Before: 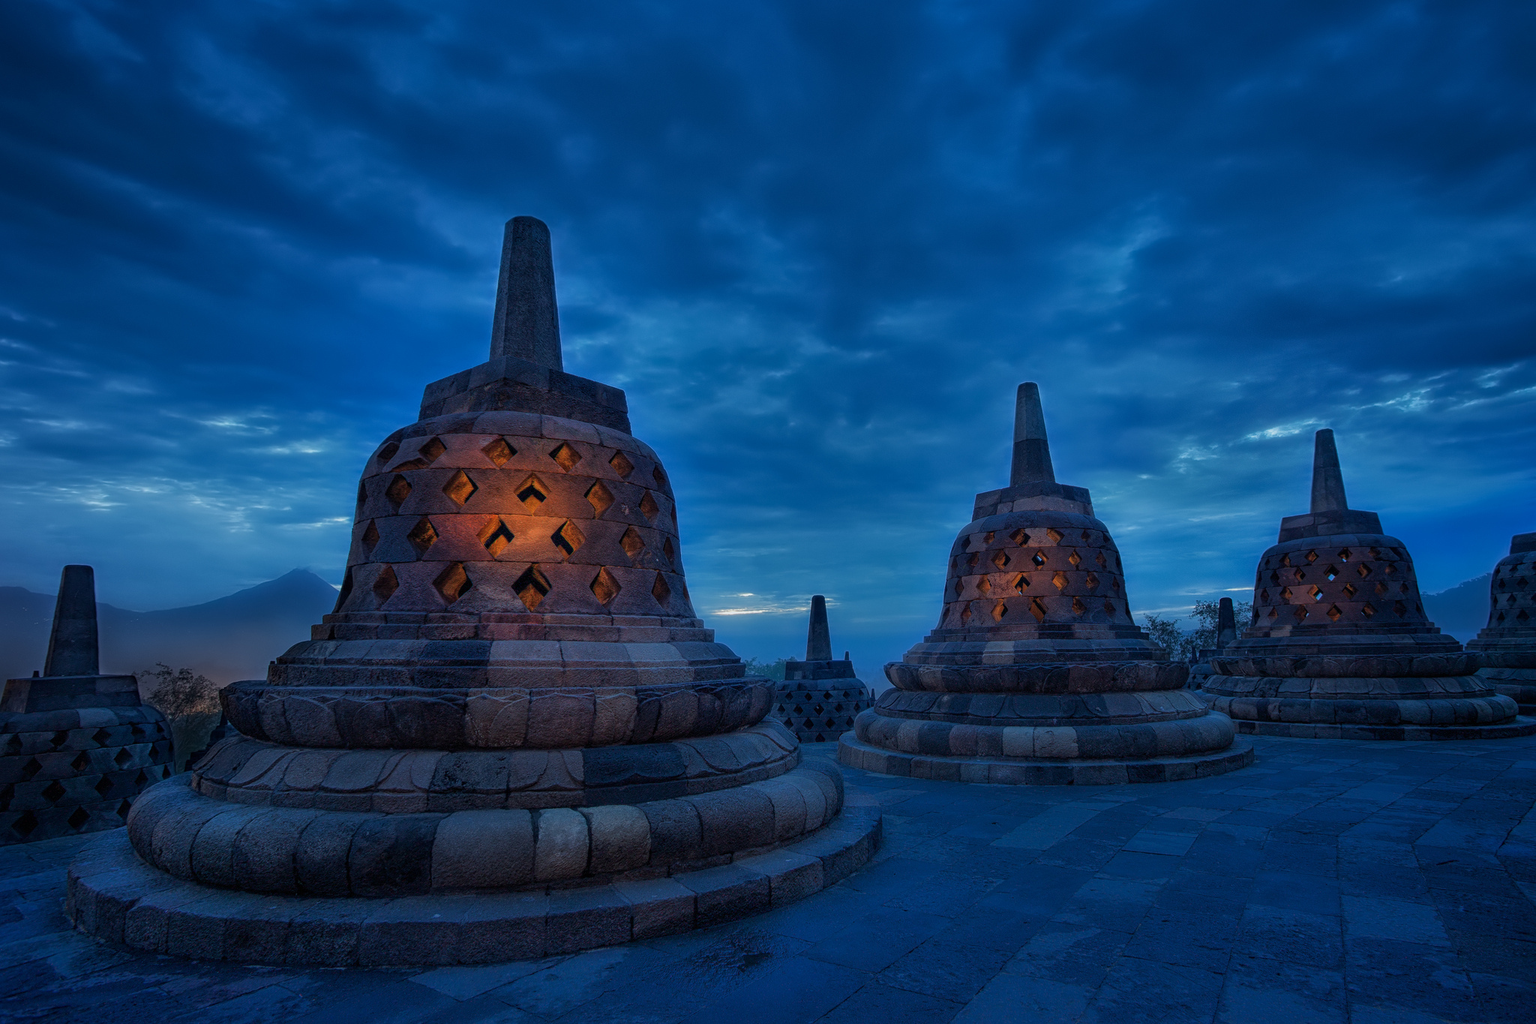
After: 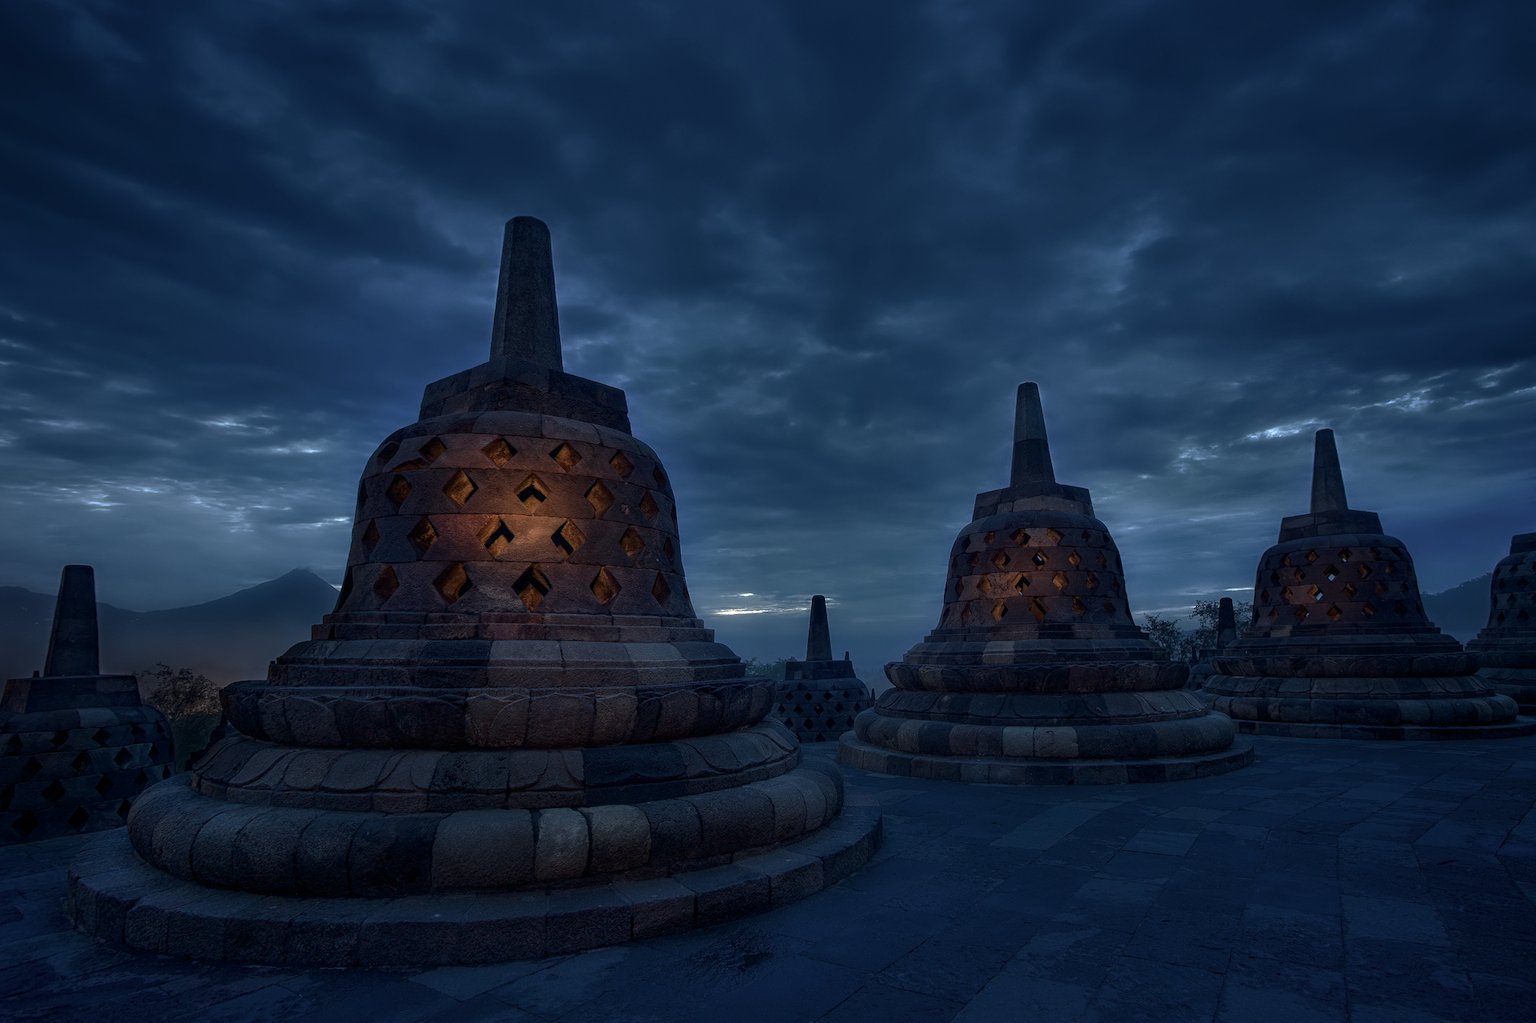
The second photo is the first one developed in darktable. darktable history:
exposure: exposure 0.372 EV, compensate highlight preservation false
tone equalizer: on, module defaults
contrast brightness saturation: contrast 0.248, saturation -0.309
base curve: curves: ch0 [(0, 0) (0.841, 0.609) (1, 1)], preserve colors none
